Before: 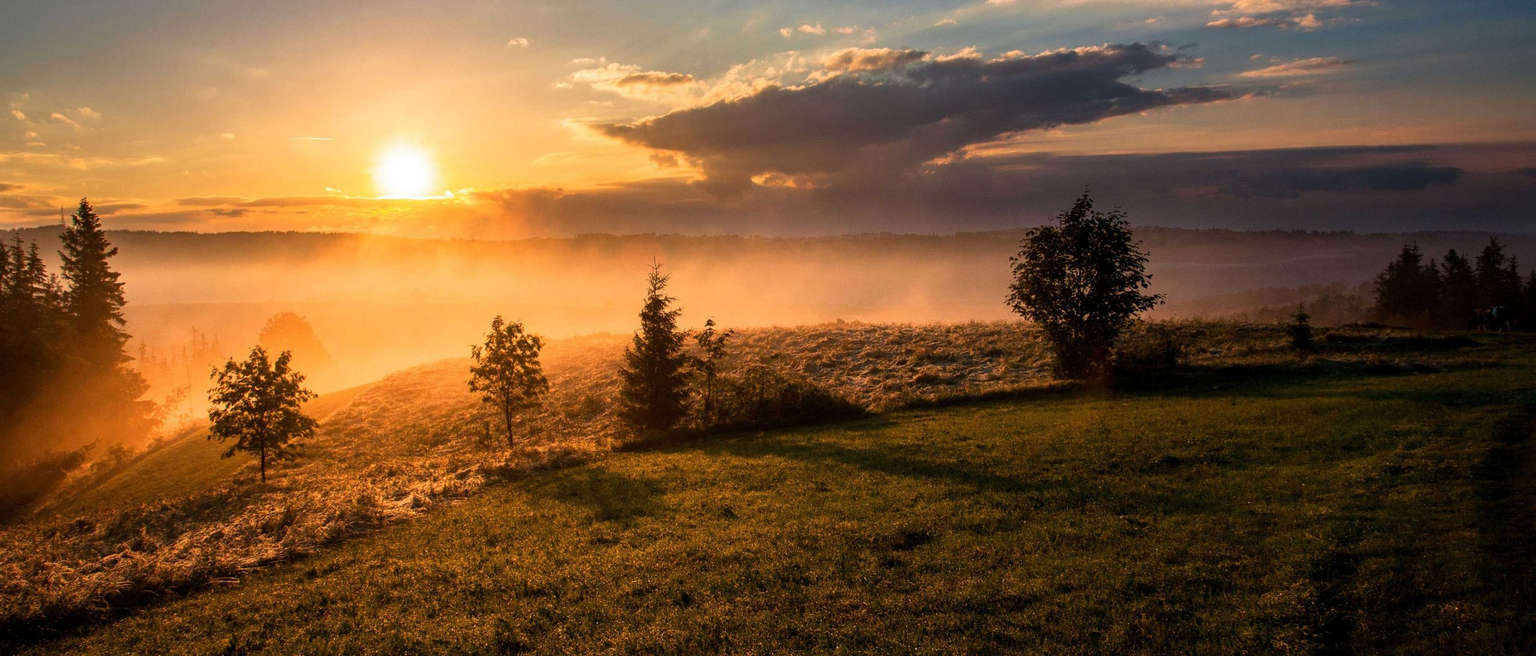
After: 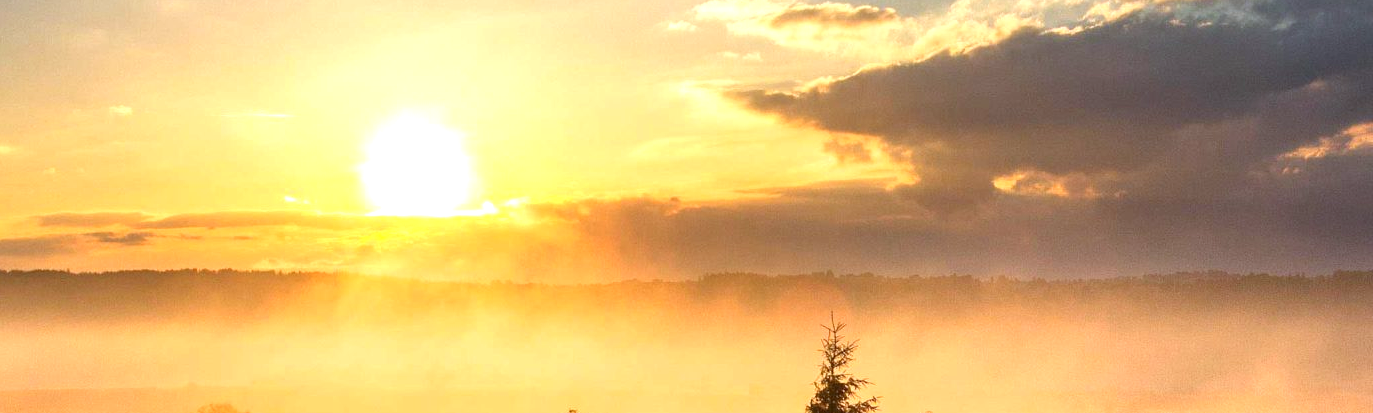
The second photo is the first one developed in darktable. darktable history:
crop: left 10.121%, top 10.631%, right 36.218%, bottom 51.526%
exposure: exposure 0.7 EV, compensate highlight preservation false
white balance: red 0.925, blue 1.046
